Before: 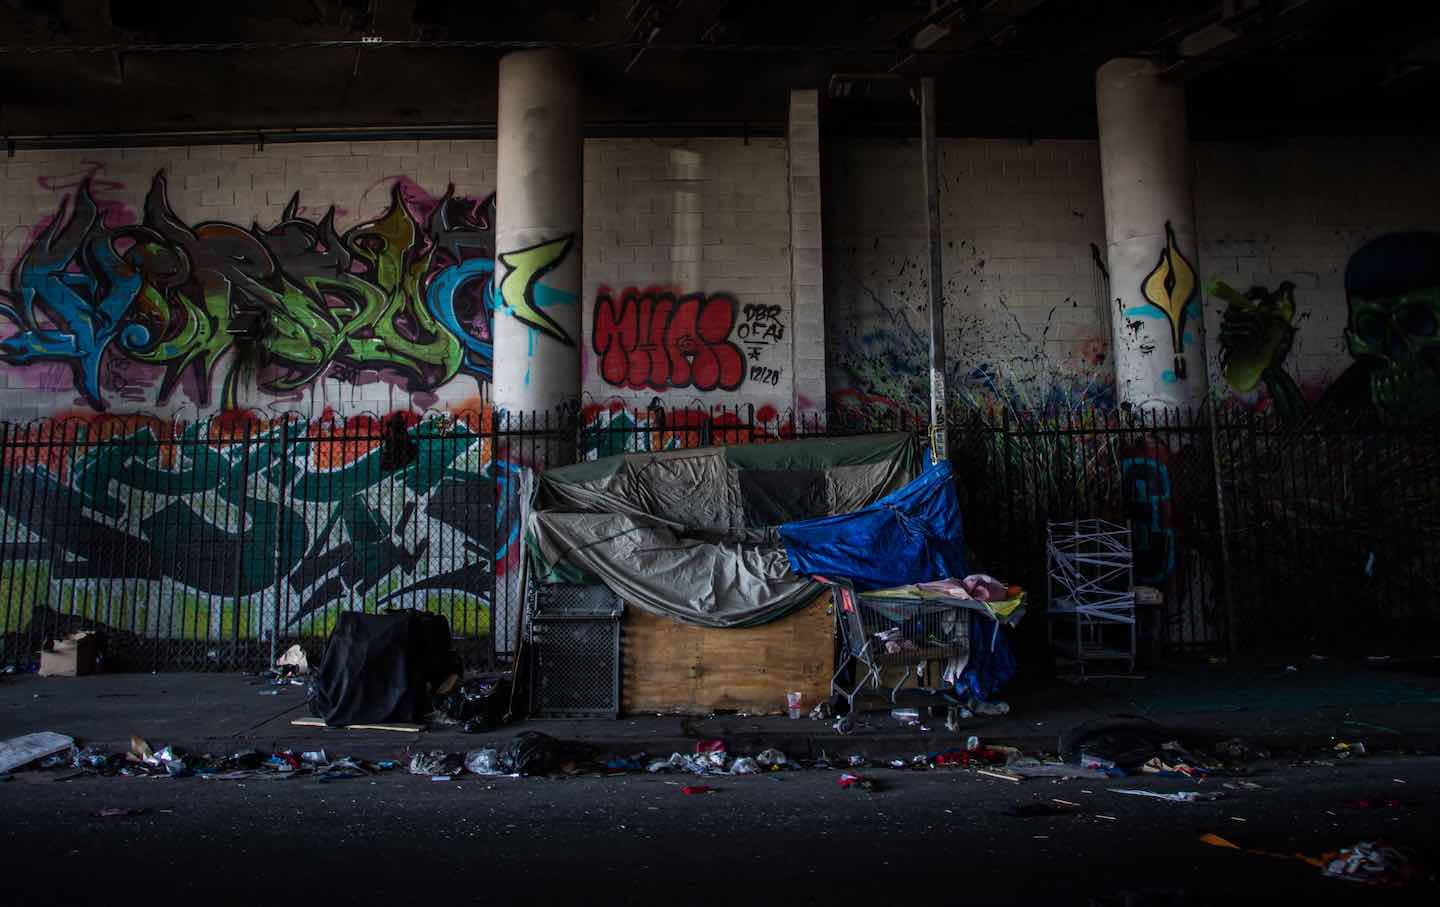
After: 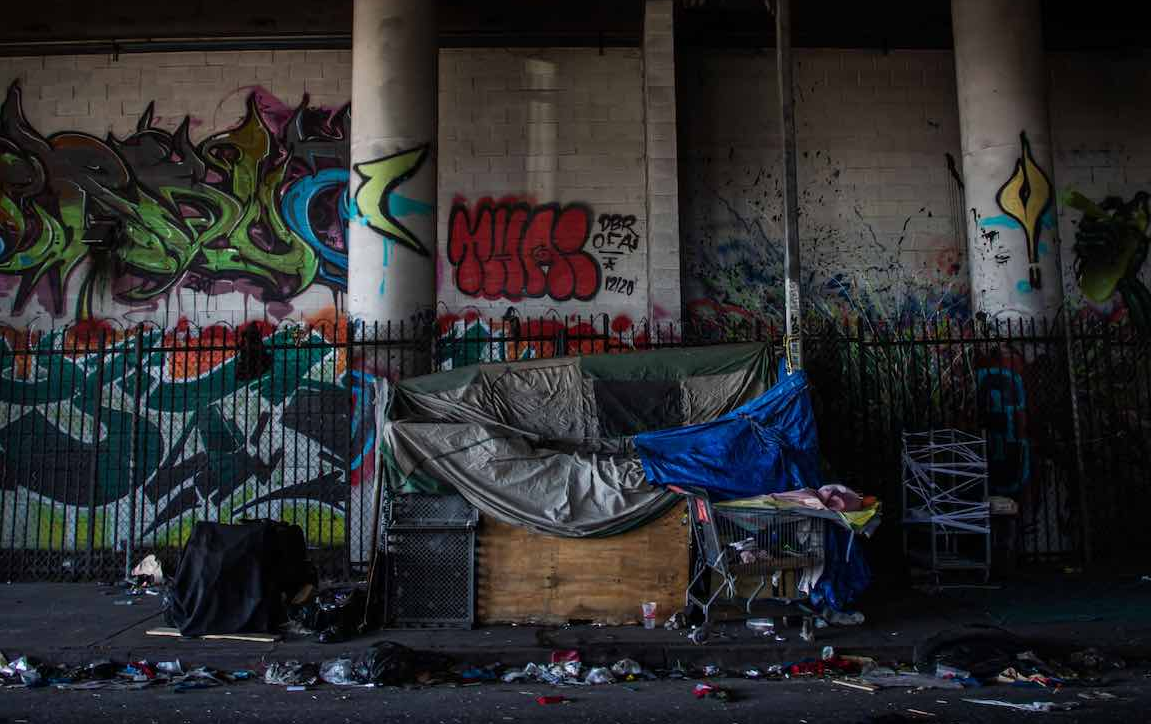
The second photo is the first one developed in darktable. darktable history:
crop and rotate: left 10.12%, top 9.929%, right 9.891%, bottom 10.155%
